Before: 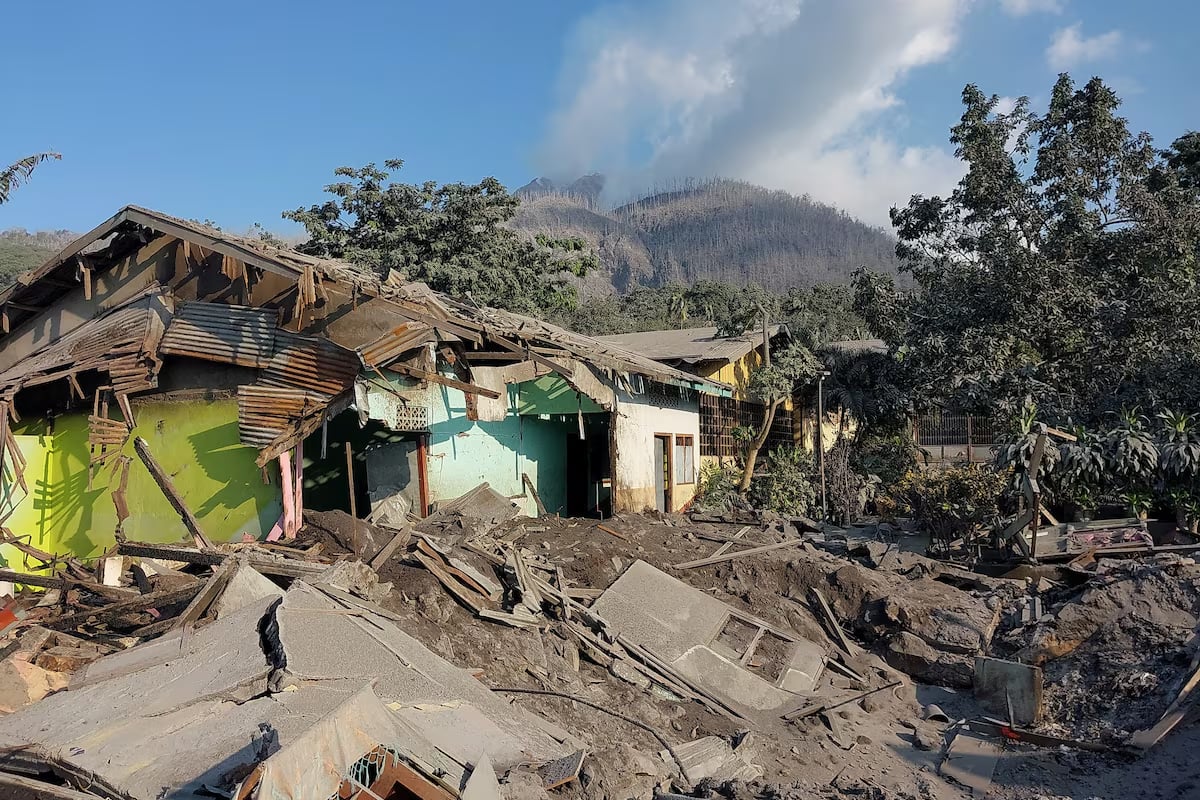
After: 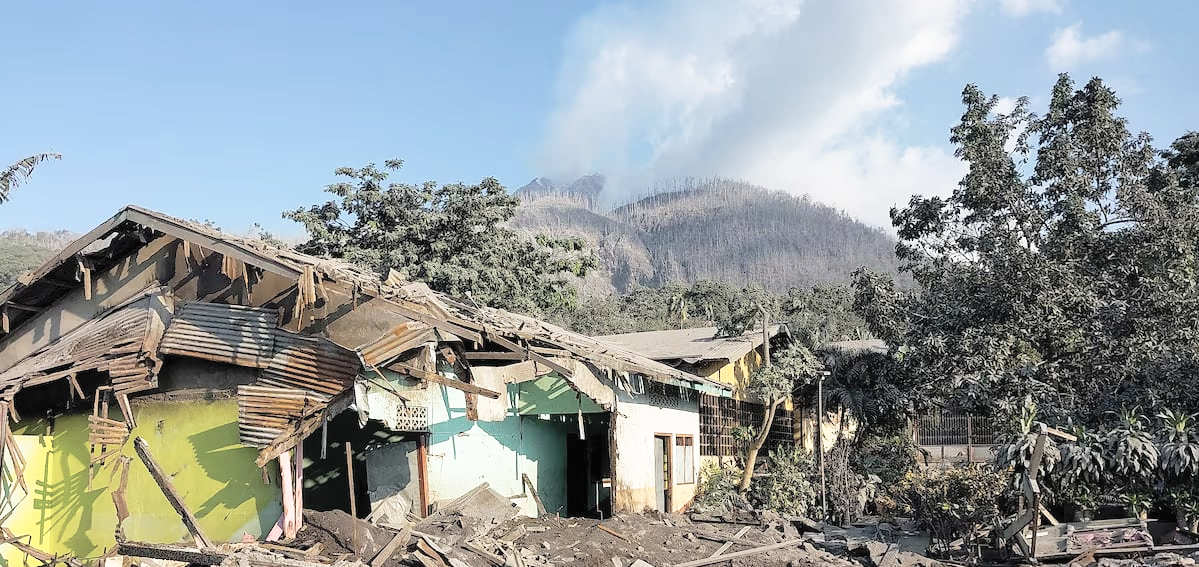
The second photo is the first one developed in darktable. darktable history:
exposure: exposure 0.197 EV, compensate exposure bias true, compensate highlight preservation false
crop: right 0.001%, bottom 29.093%
color balance rgb: perceptual saturation grading › global saturation 30.813%, global vibrance 20%
contrast brightness saturation: brightness 0.18, saturation -0.484
tone curve: curves: ch0 [(0, 0.01) (0.037, 0.032) (0.131, 0.108) (0.275, 0.286) (0.483, 0.517) (0.61, 0.661) (0.697, 0.768) (0.797, 0.876) (0.888, 0.952) (0.997, 0.995)]; ch1 [(0, 0) (0.312, 0.262) (0.425, 0.402) (0.5, 0.5) (0.527, 0.532) (0.556, 0.585) (0.683, 0.706) (0.746, 0.77) (1, 1)]; ch2 [(0, 0) (0.223, 0.185) (0.333, 0.284) (0.432, 0.4) (0.502, 0.502) (0.525, 0.527) (0.545, 0.564) (0.587, 0.613) (0.636, 0.654) (0.711, 0.729) (0.845, 0.855) (0.998, 0.977)], preserve colors none
